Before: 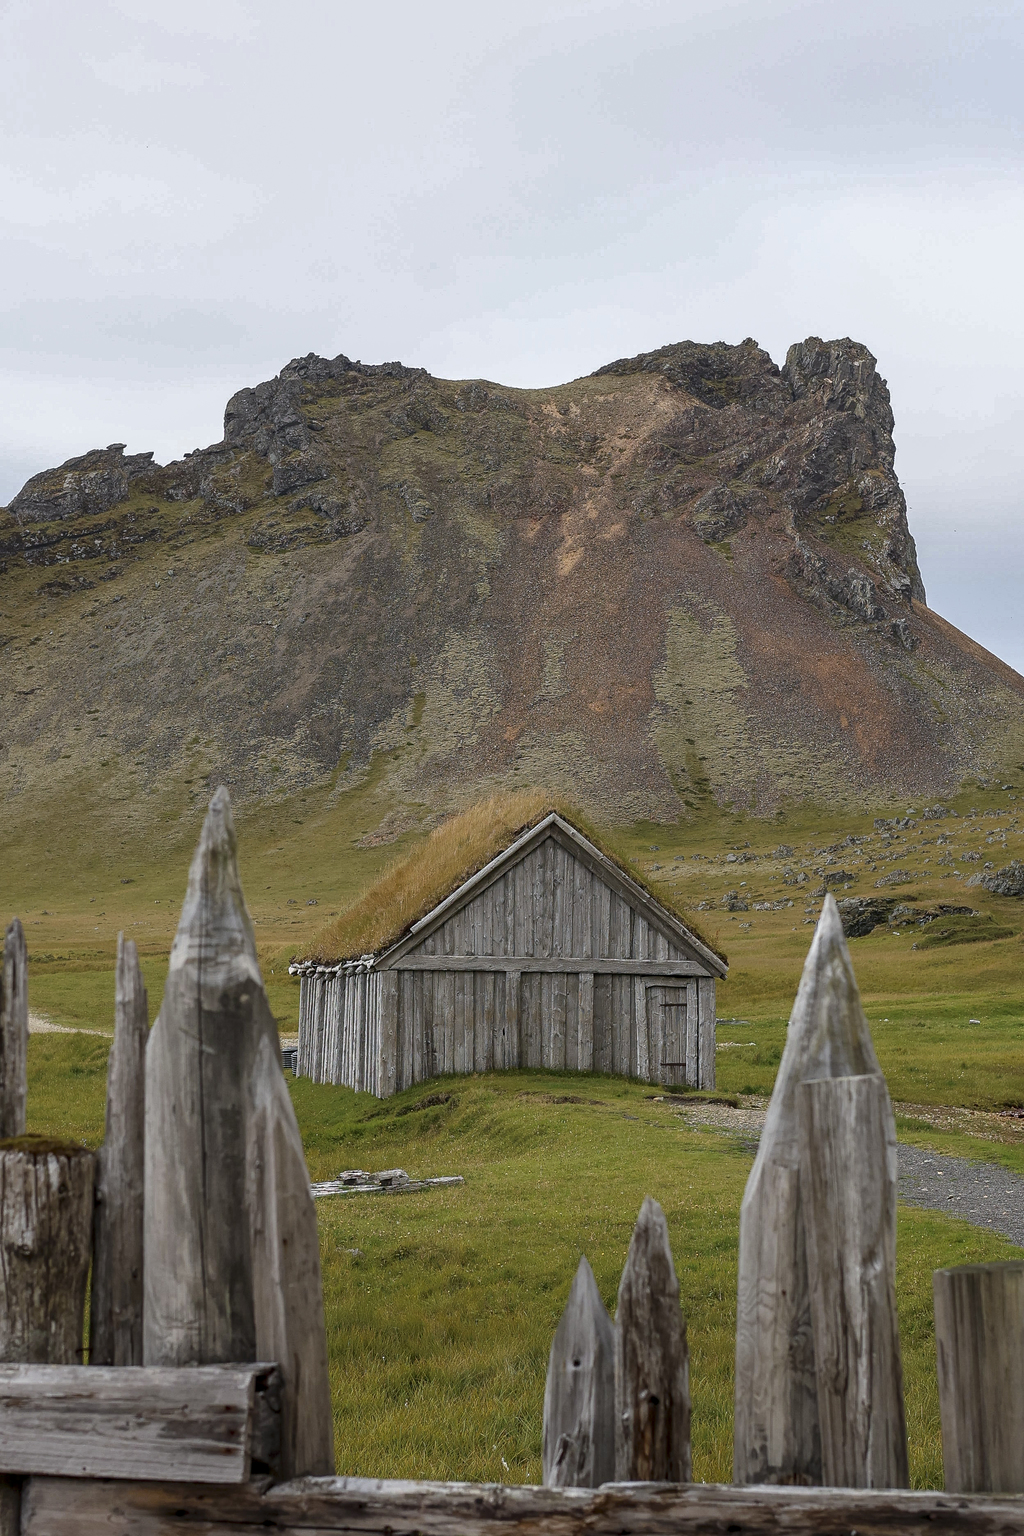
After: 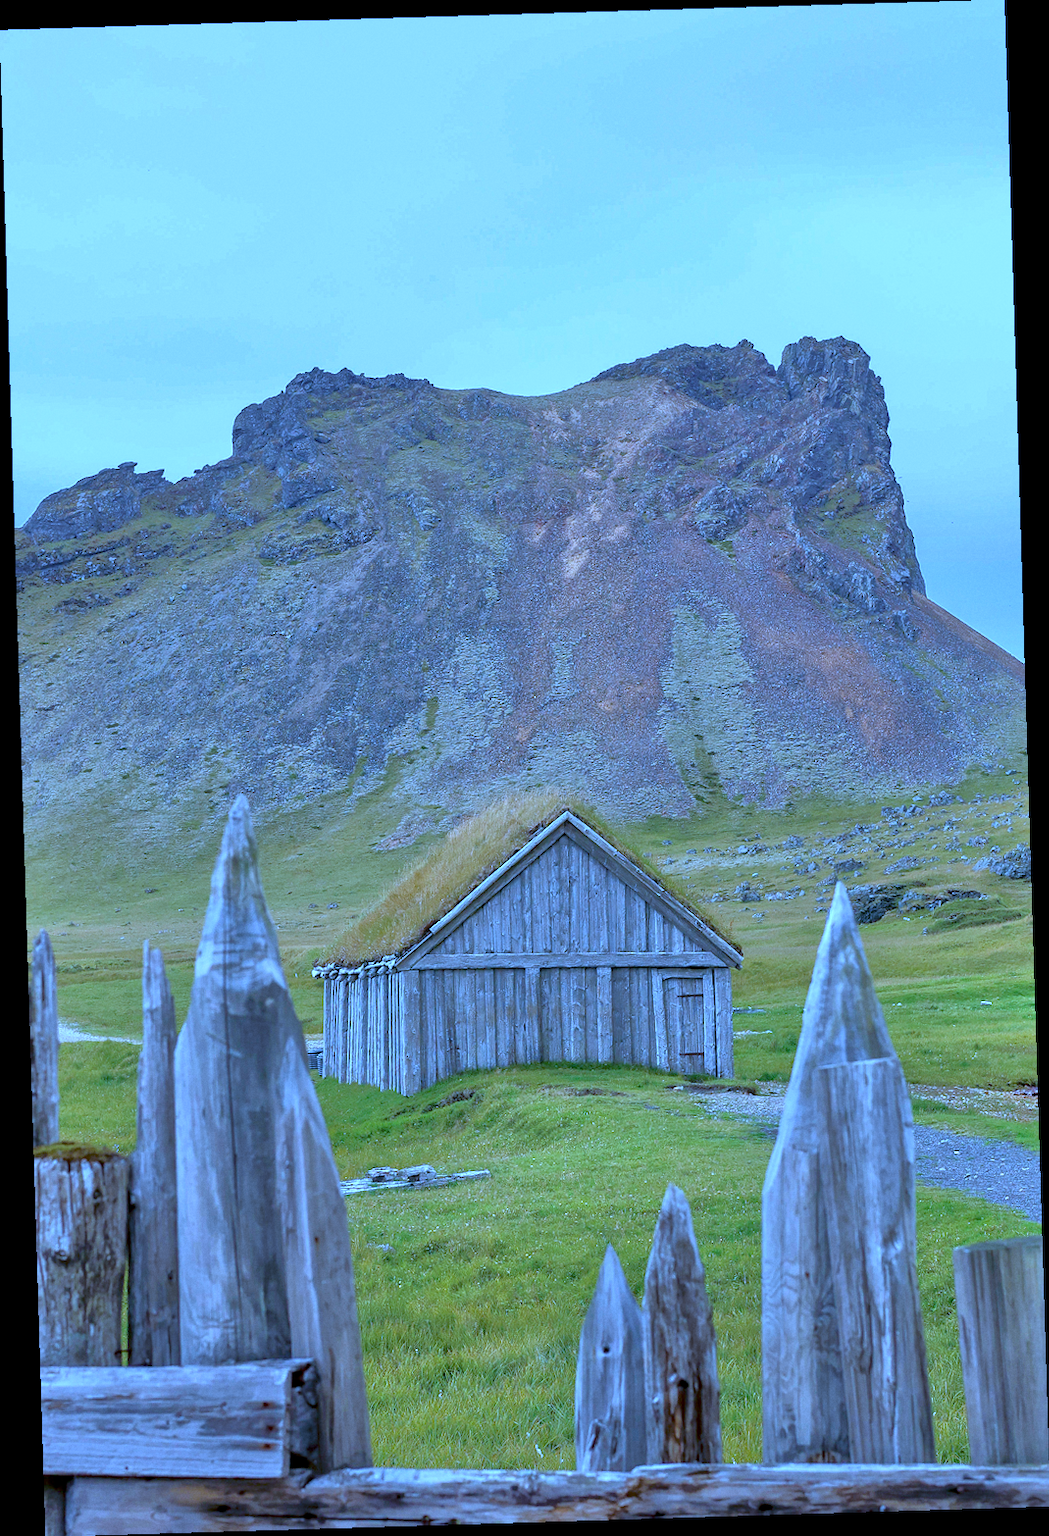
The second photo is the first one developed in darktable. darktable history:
tone equalizer: -8 EV 2 EV, -7 EV 2 EV, -6 EV 2 EV, -5 EV 2 EV, -4 EV 2 EV, -3 EV 1.5 EV, -2 EV 1 EV, -1 EV 0.5 EV
rotate and perspective: rotation -1.75°, automatic cropping off
white balance: red 0.766, blue 1.537
grain: coarseness 14.57 ISO, strength 8.8%
